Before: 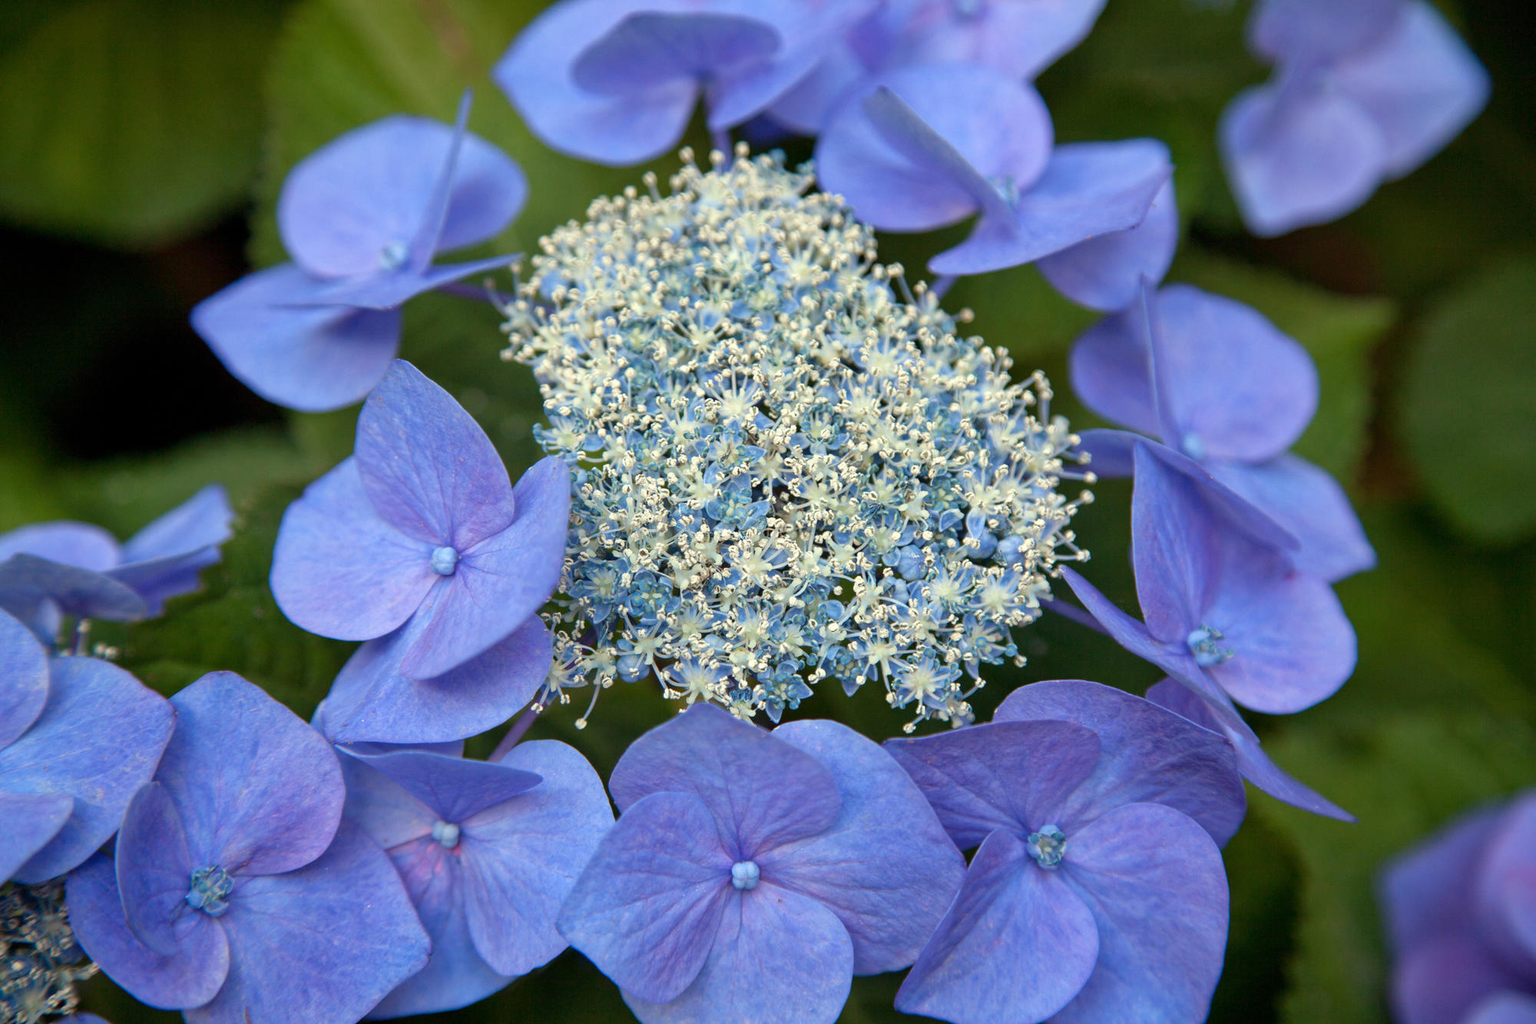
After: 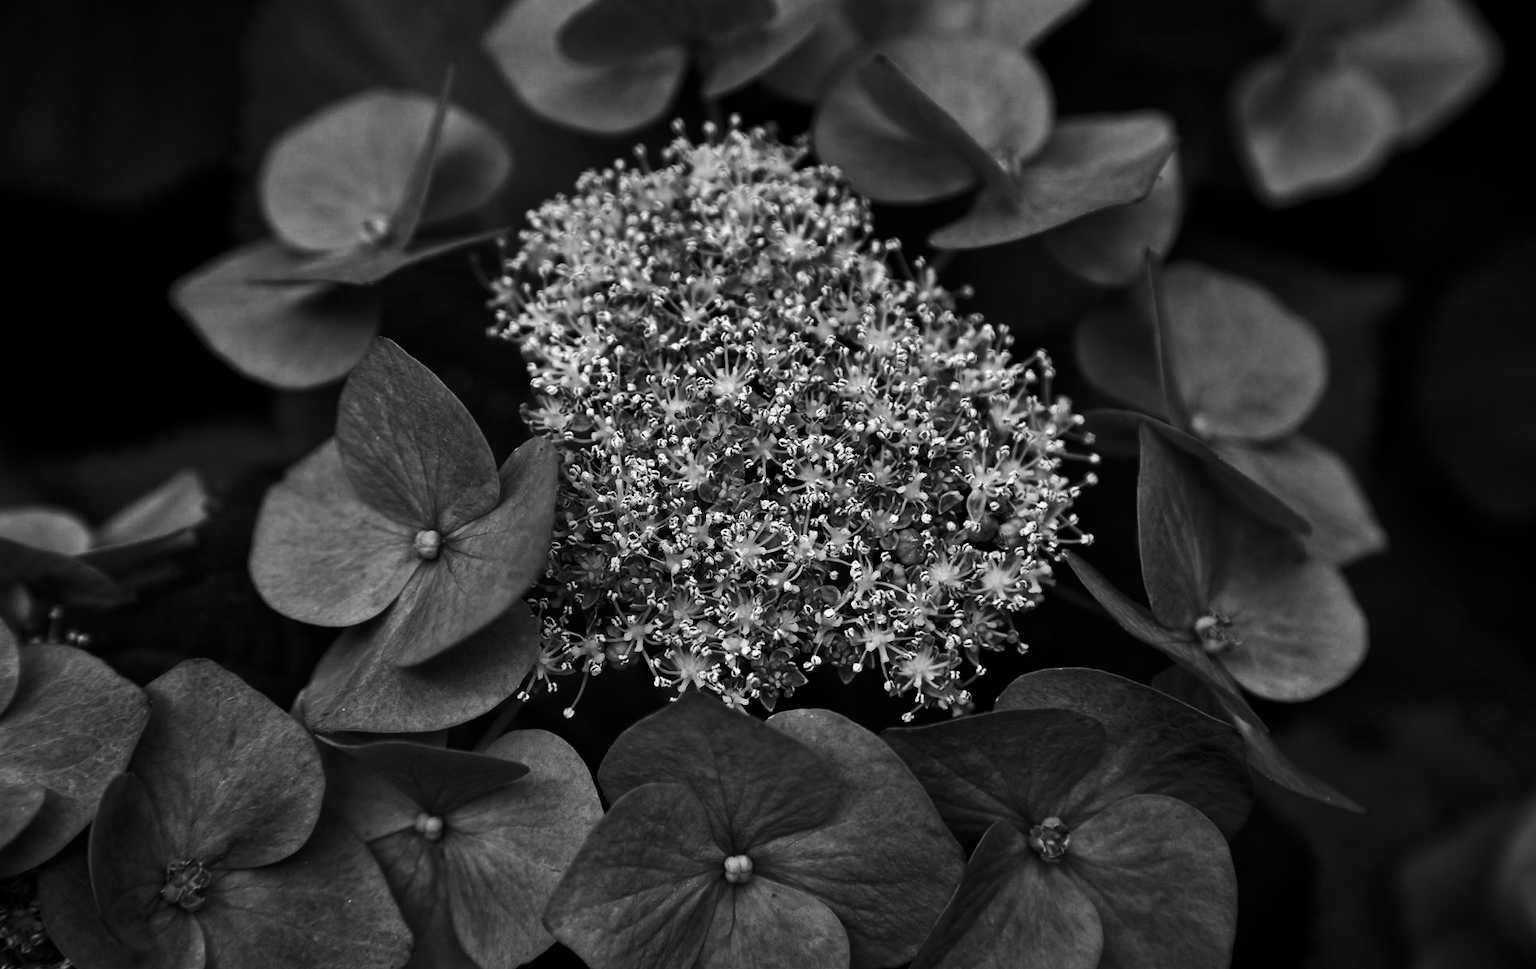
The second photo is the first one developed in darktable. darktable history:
contrast brightness saturation: contrast 0.02, brightness -1, saturation -1
shadows and highlights: shadows 49, highlights -41, soften with gaussian
crop: left 1.964%, top 3.251%, right 1.122%, bottom 4.933%
